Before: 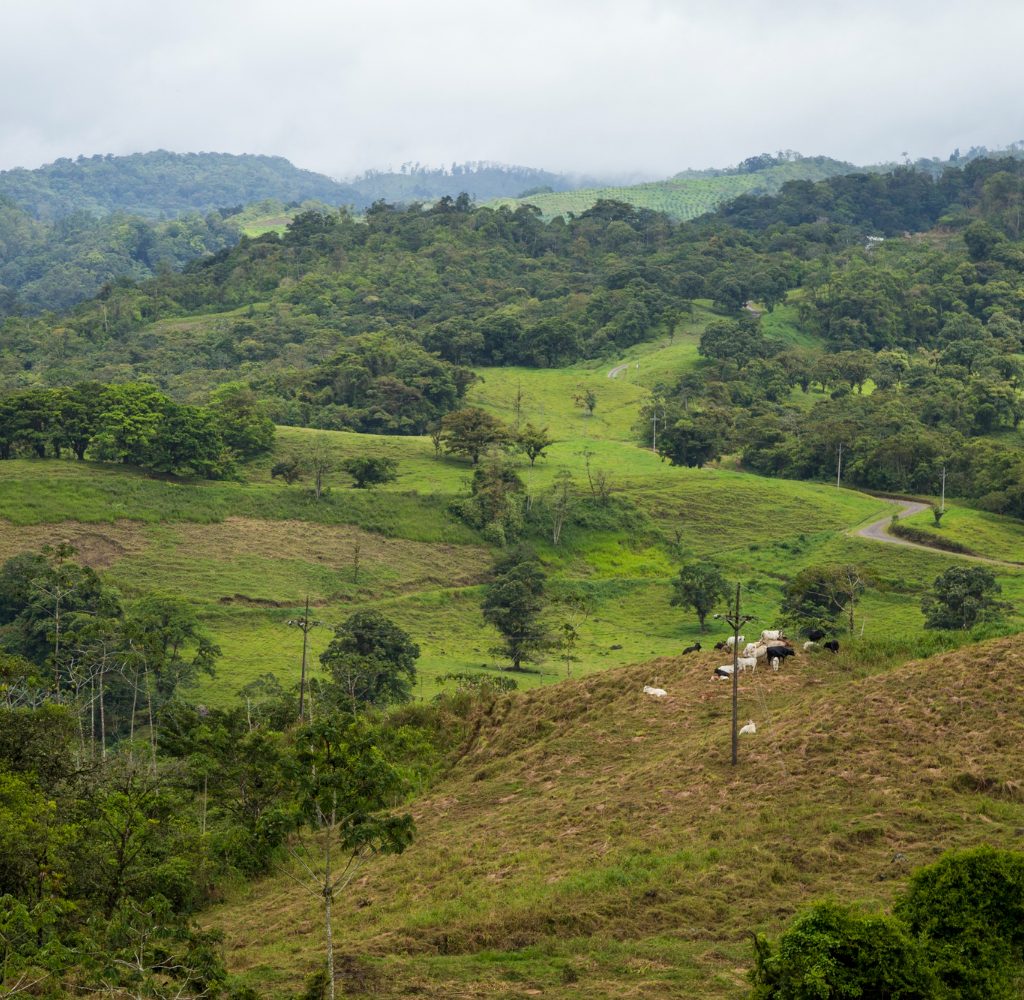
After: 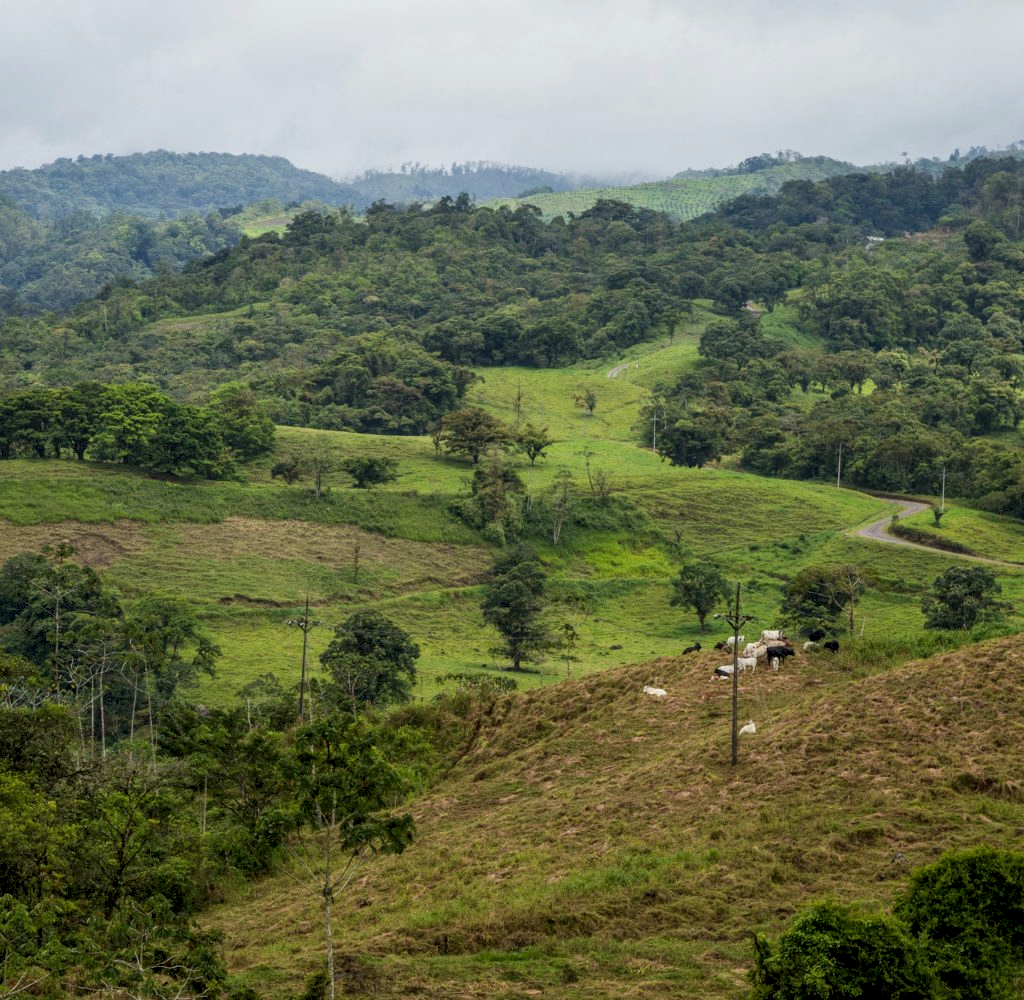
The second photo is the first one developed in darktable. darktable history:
local contrast: detail 130%
exposure: exposure -0.265 EV, compensate highlight preservation false
